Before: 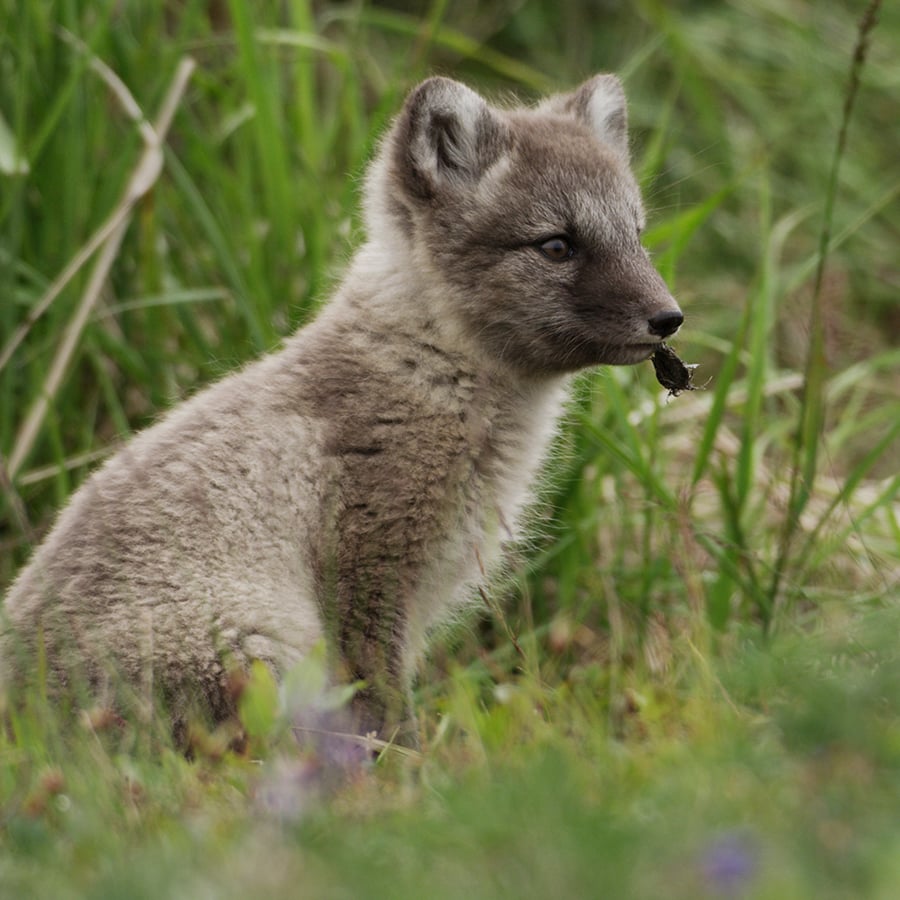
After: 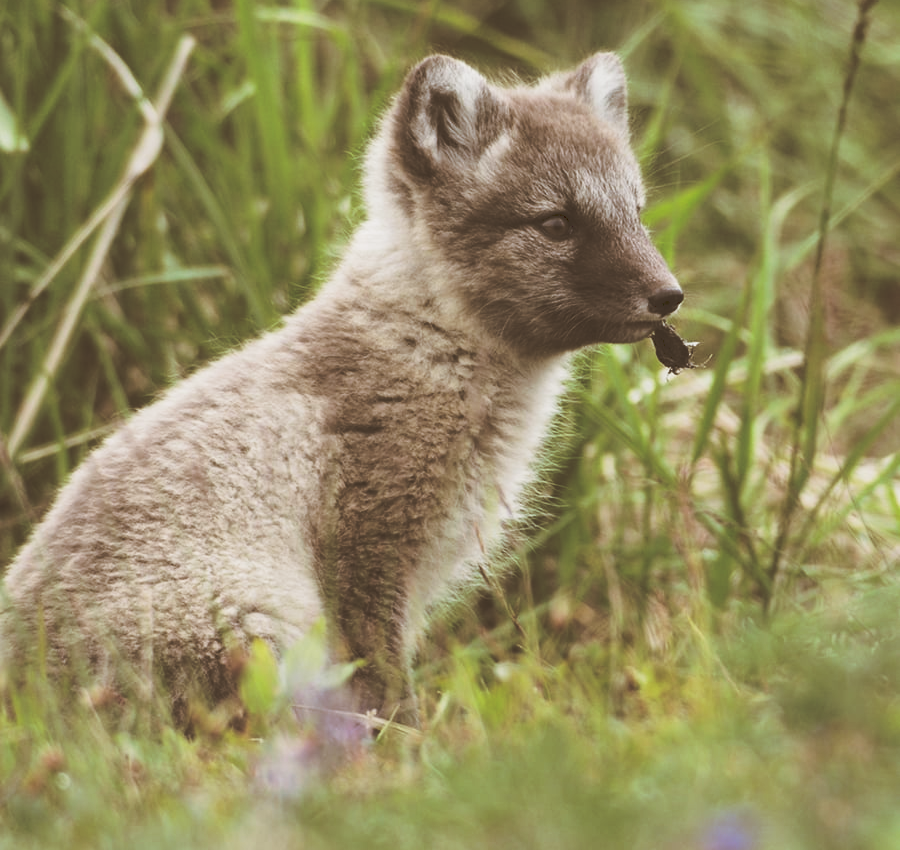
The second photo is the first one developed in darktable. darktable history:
tone curve: curves: ch0 [(0, 0) (0.003, 0.203) (0.011, 0.203) (0.025, 0.21) (0.044, 0.22) (0.069, 0.231) (0.1, 0.243) (0.136, 0.255) (0.177, 0.277) (0.224, 0.305) (0.277, 0.346) (0.335, 0.412) (0.399, 0.492) (0.468, 0.571) (0.543, 0.658) (0.623, 0.75) (0.709, 0.837) (0.801, 0.905) (0.898, 0.955) (1, 1)], preserve colors none
split-toning: shadows › hue 32.4°, shadows › saturation 0.51, highlights › hue 180°, highlights › saturation 0, balance -60.17, compress 55.19%
crop and rotate: top 2.479%, bottom 3.018%
